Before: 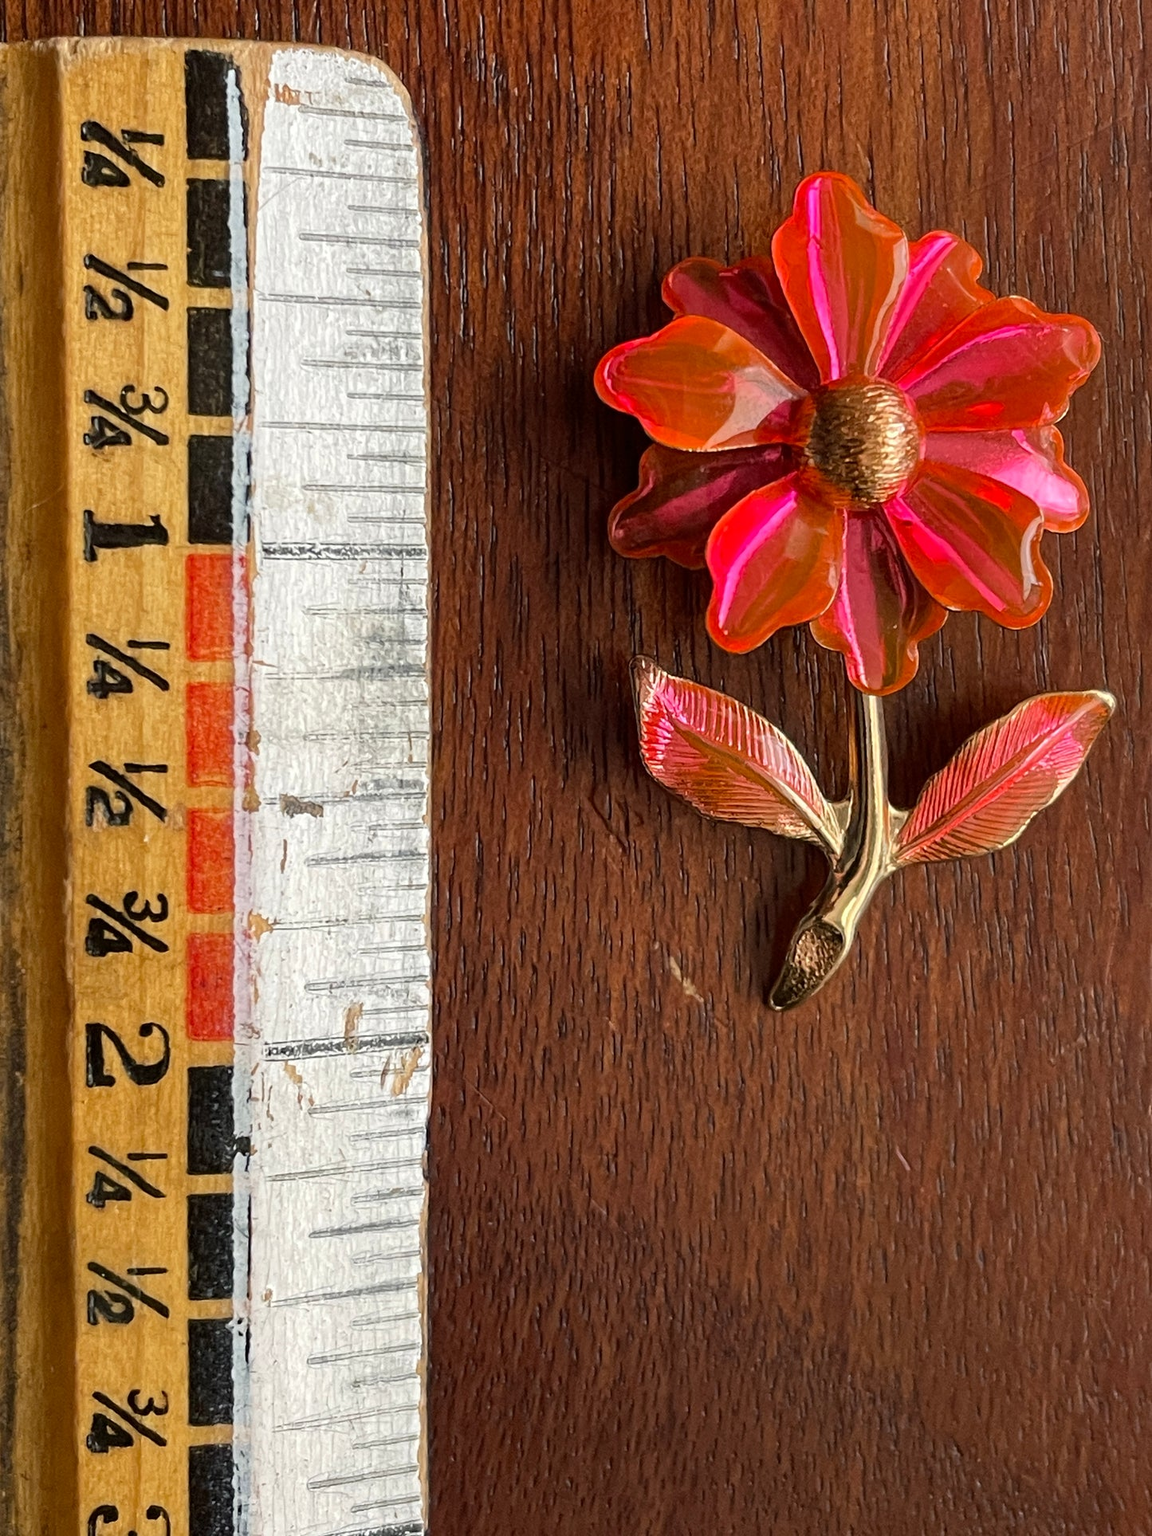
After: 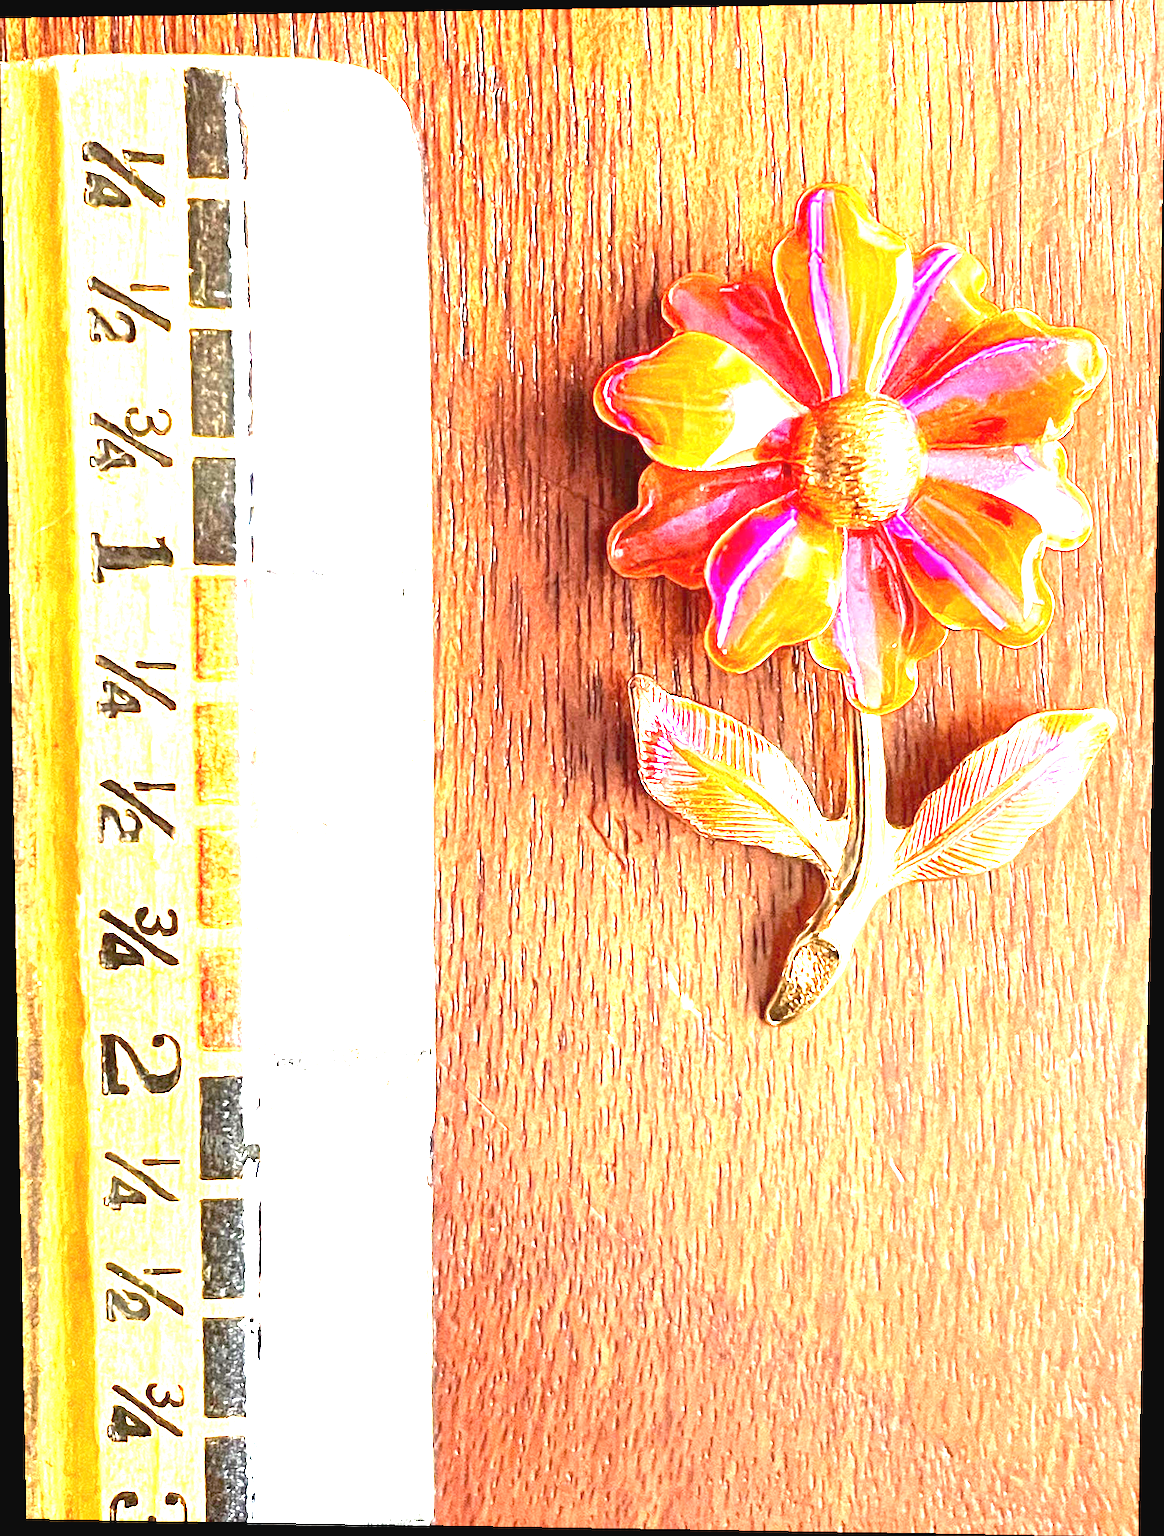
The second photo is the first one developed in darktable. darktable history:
rotate and perspective: lens shift (vertical) 0.048, lens shift (horizontal) -0.024, automatic cropping off
exposure: black level correction 0, exposure 4 EV, compensate exposure bias true, compensate highlight preservation false
